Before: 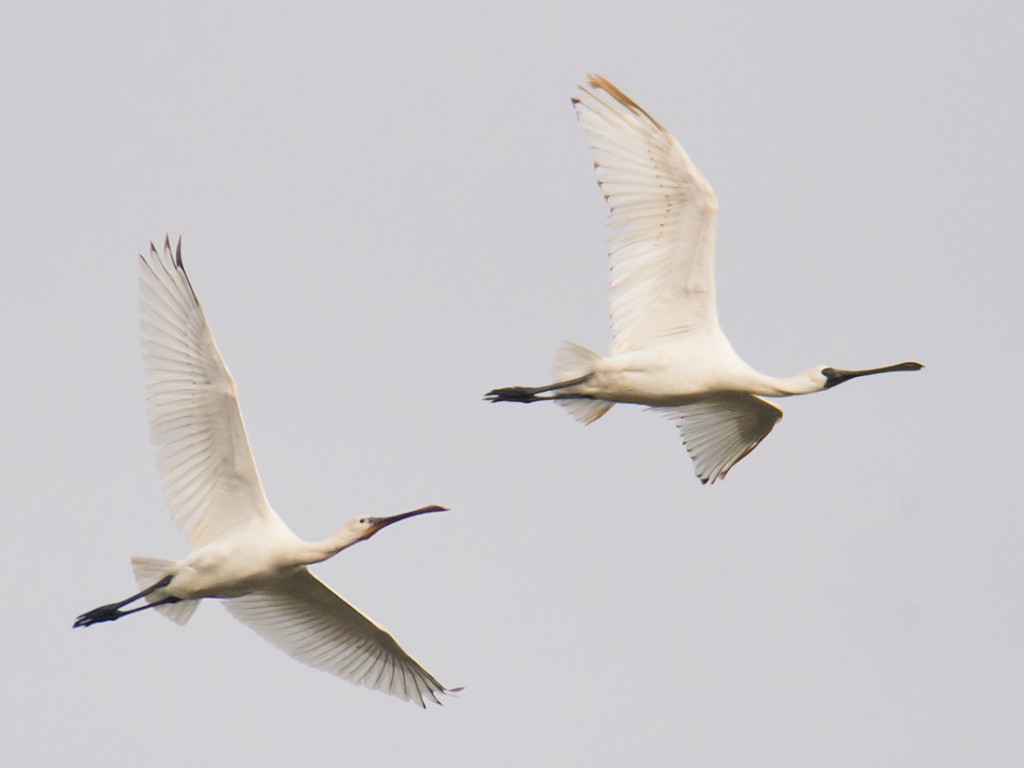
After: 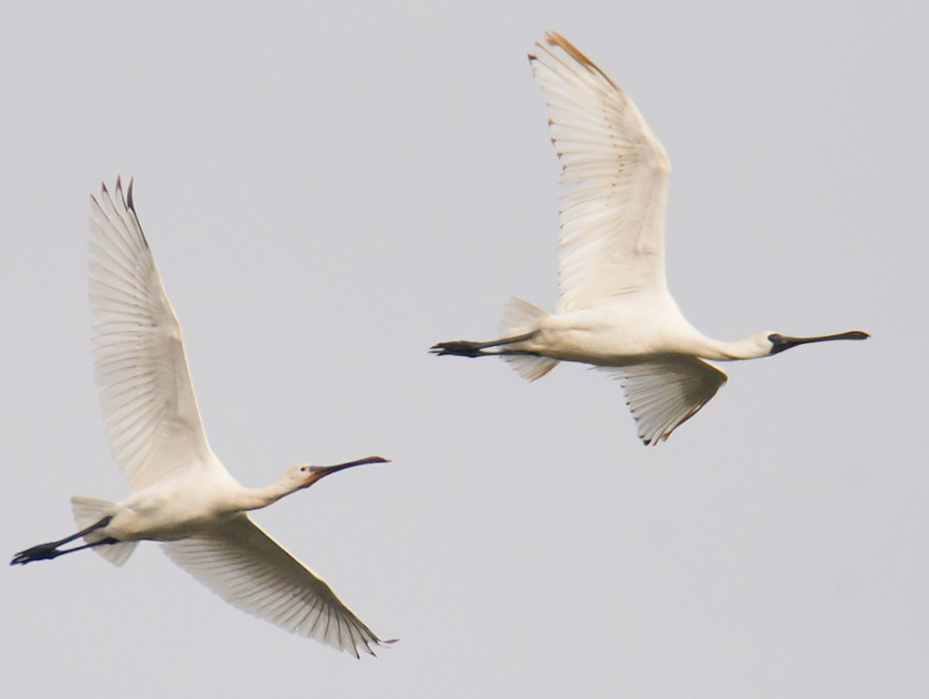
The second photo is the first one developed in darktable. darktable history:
crop and rotate: angle -2.16°, left 3.127%, top 3.909%, right 1.596%, bottom 0.486%
